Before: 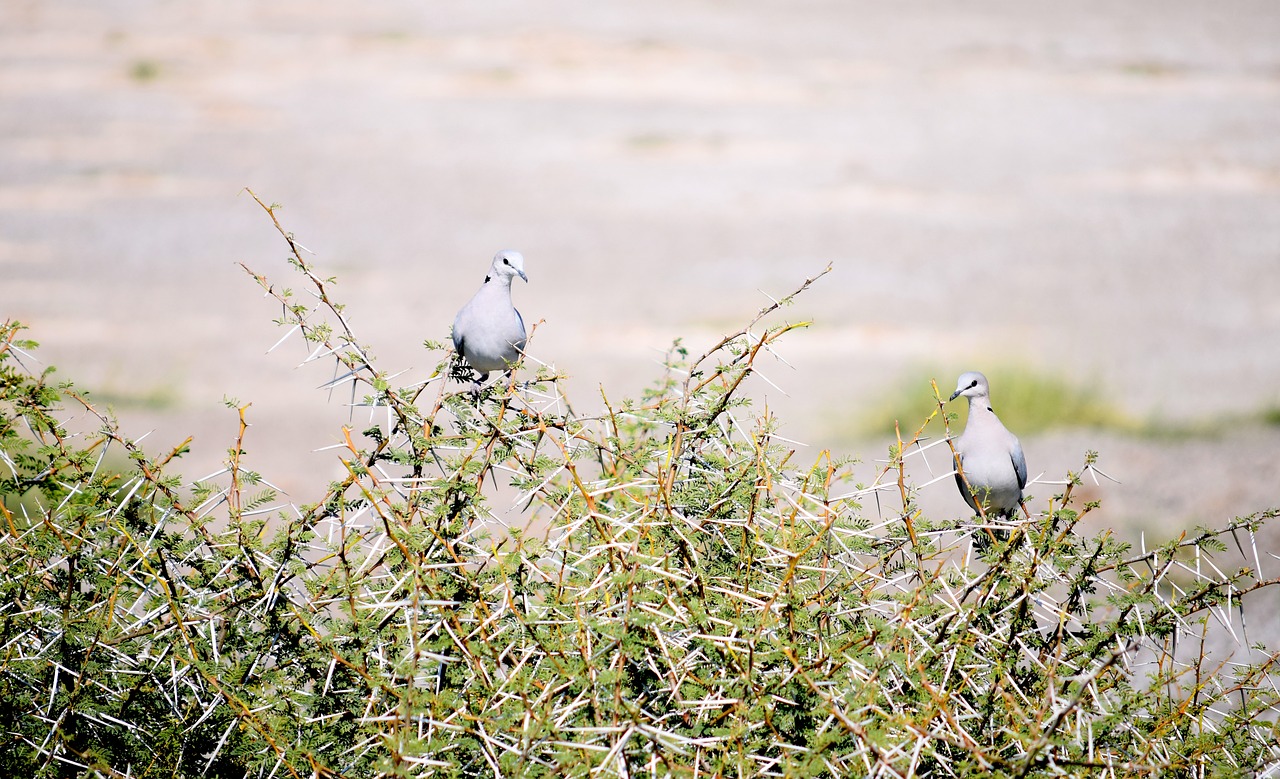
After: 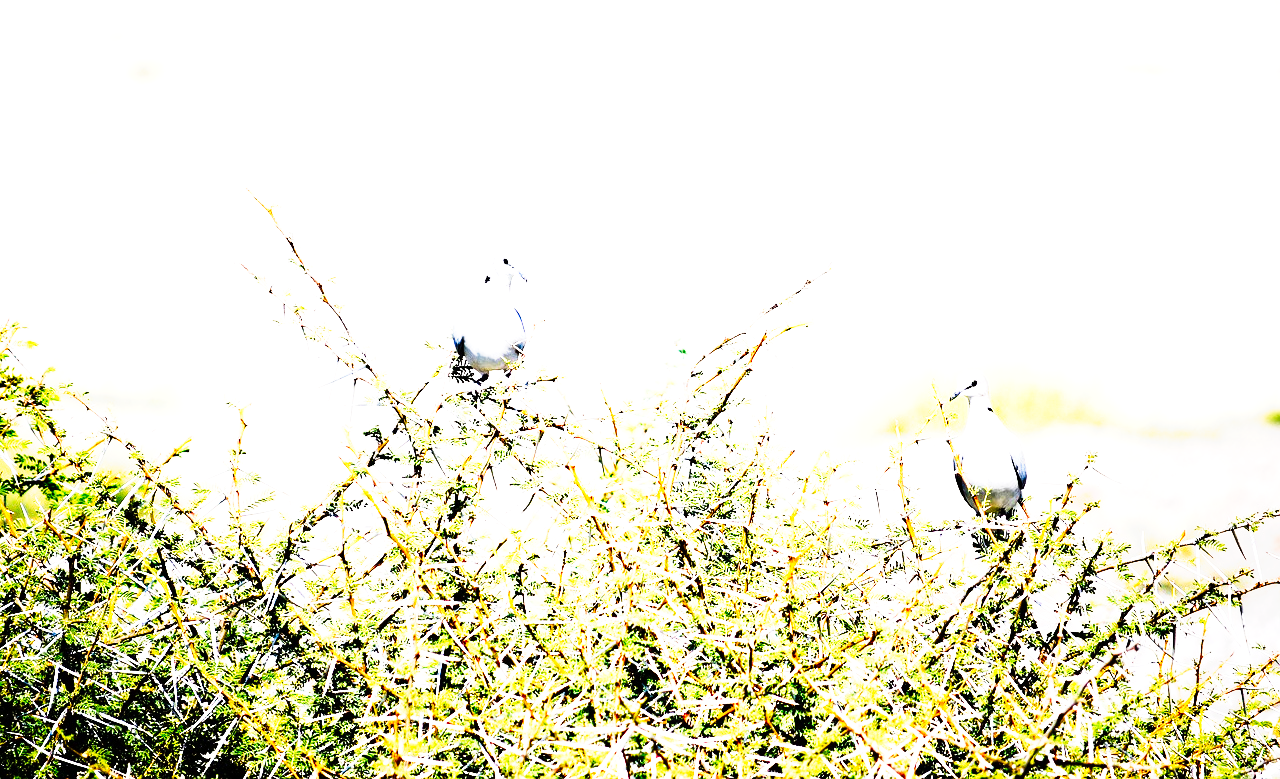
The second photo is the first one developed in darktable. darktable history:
exposure: exposure 1.089 EV, compensate highlight preservation false
tone curve: curves: ch0 [(0, 0) (0.003, 0.001) (0.011, 0.005) (0.025, 0.01) (0.044, 0.016) (0.069, 0.019) (0.1, 0.024) (0.136, 0.03) (0.177, 0.045) (0.224, 0.071) (0.277, 0.122) (0.335, 0.202) (0.399, 0.326) (0.468, 0.471) (0.543, 0.638) (0.623, 0.798) (0.709, 0.913) (0.801, 0.97) (0.898, 0.983) (1, 1)], preserve colors none
